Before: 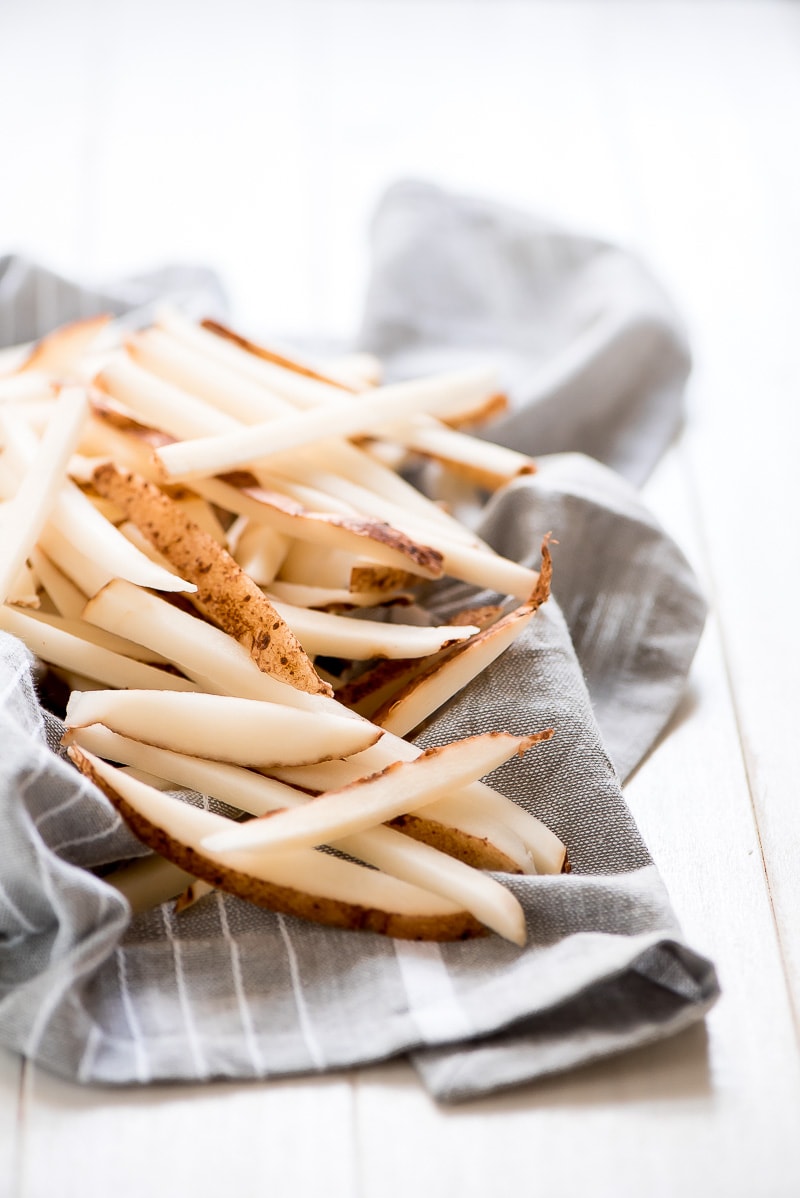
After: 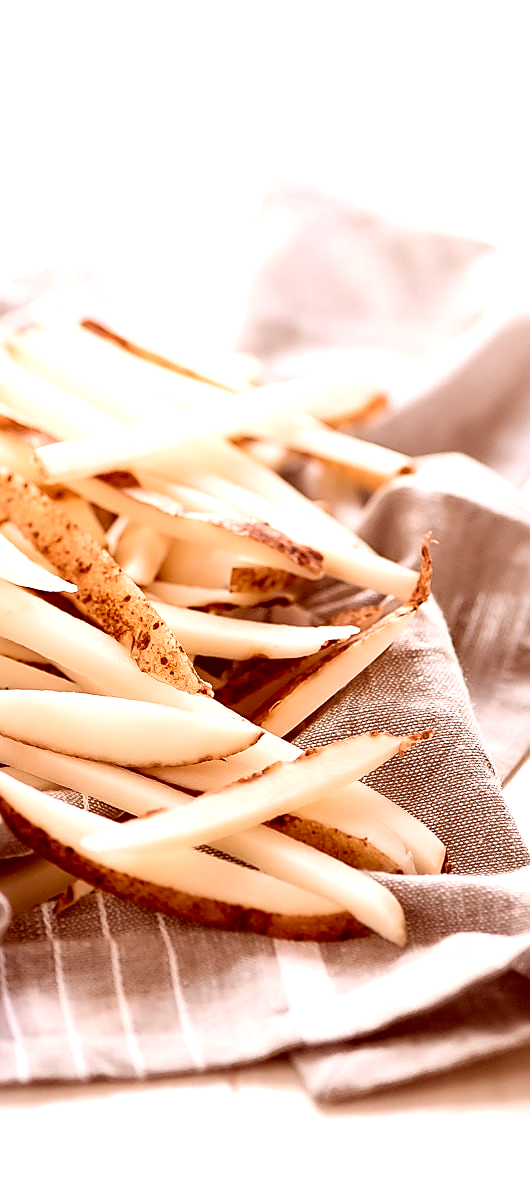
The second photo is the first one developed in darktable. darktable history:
tone equalizer: -8 EV -0.399 EV, -7 EV -0.379 EV, -6 EV -0.335 EV, -5 EV -0.221 EV, -3 EV 0.244 EV, -2 EV 0.355 EV, -1 EV 0.41 EV, +0 EV 0.432 EV
color correction: highlights a* 9.46, highlights b* 8.65, shadows a* 39.79, shadows b* 39.84, saturation 0.772
crop and rotate: left 15.133%, right 18.563%
sharpen: on, module defaults
contrast brightness saturation: contrast 0.049
